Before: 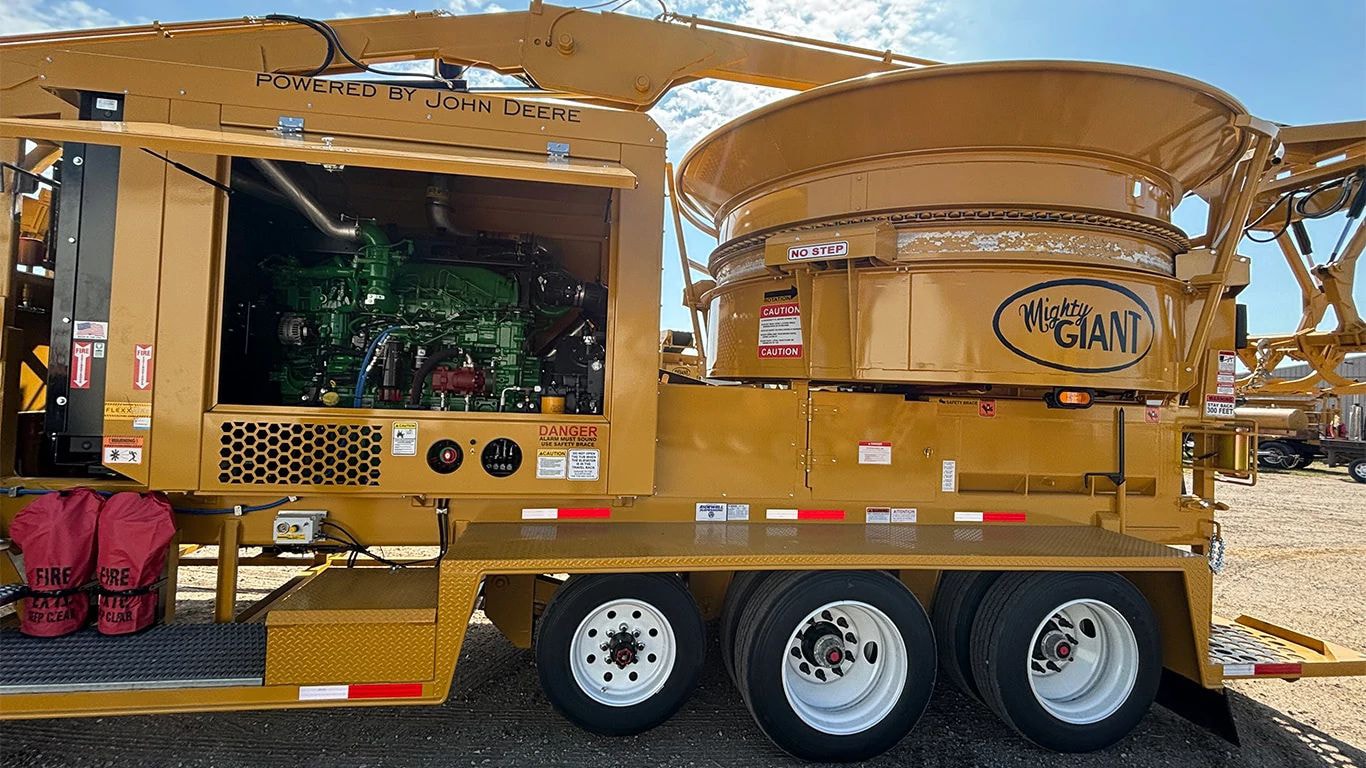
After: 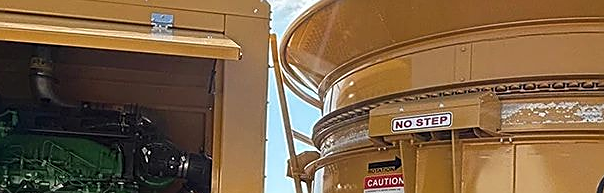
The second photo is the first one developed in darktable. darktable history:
crop: left 29.029%, top 16.87%, right 26.735%, bottom 57.987%
sharpen: on, module defaults
